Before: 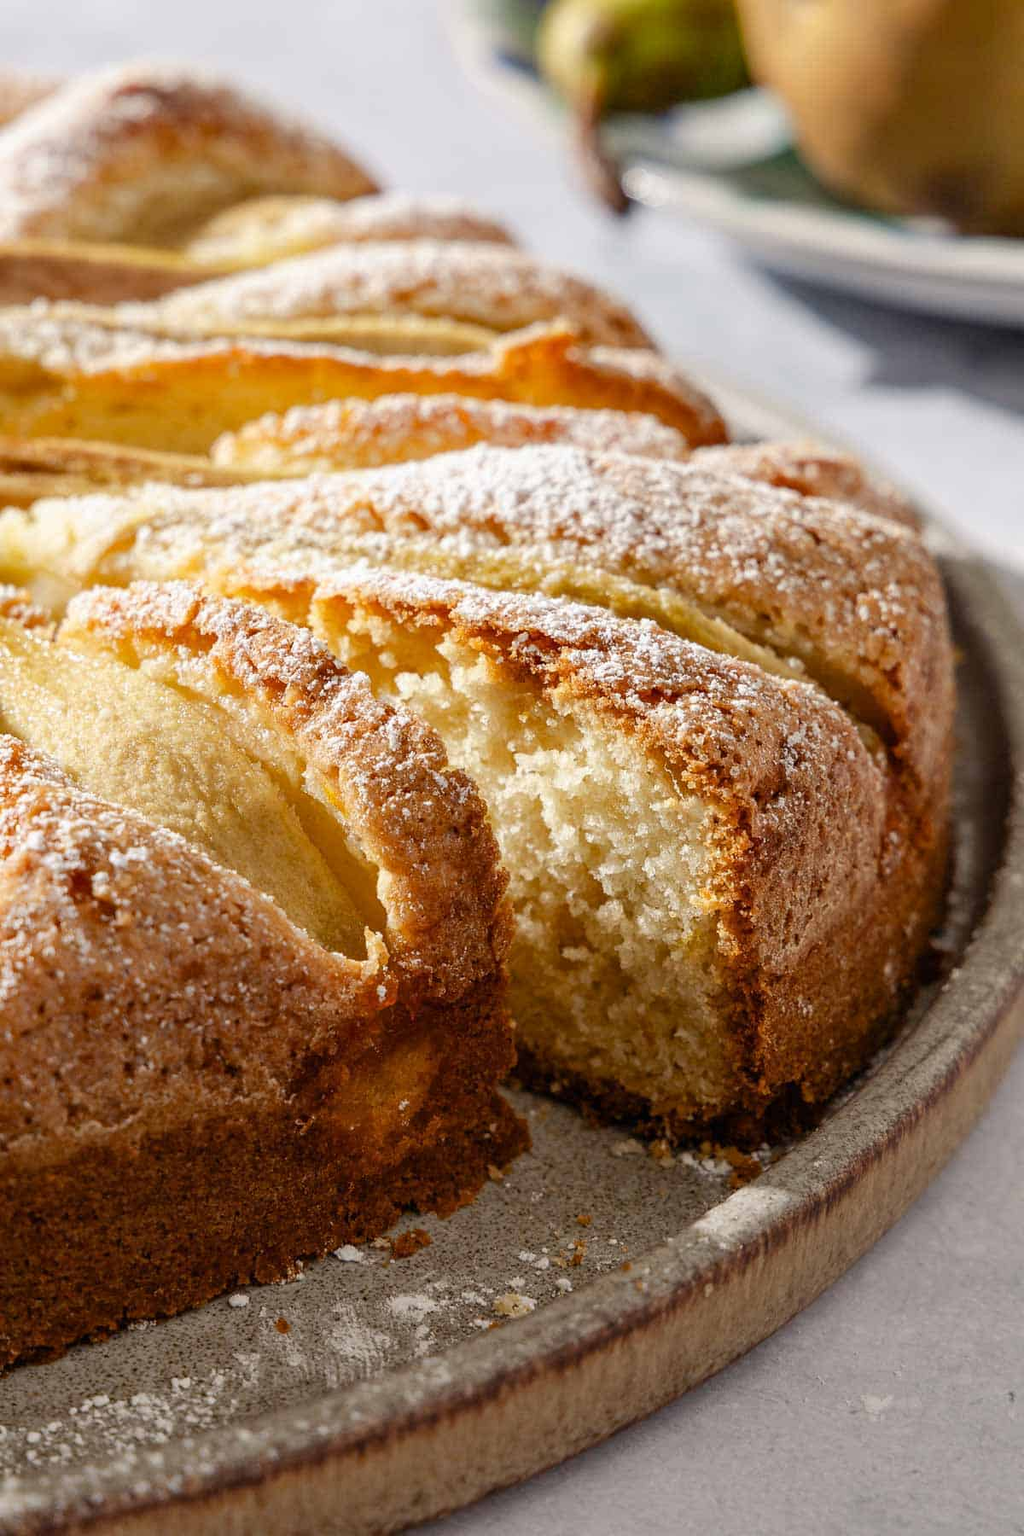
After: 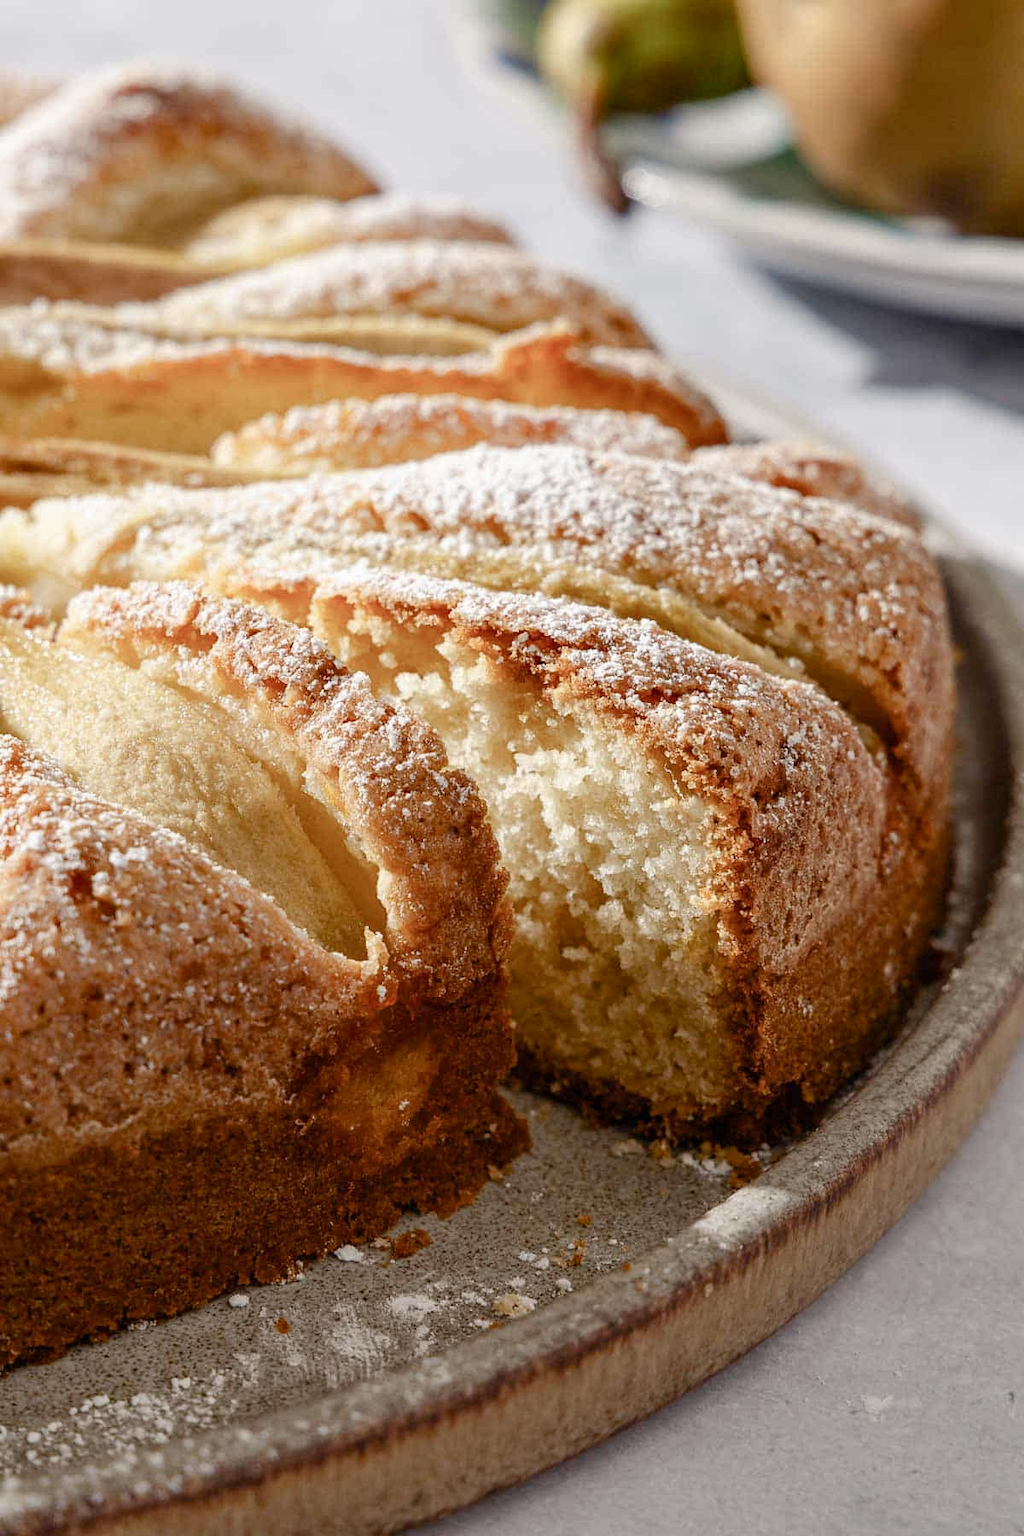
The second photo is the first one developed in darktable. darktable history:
color balance rgb: power › hue 313.69°, perceptual saturation grading › global saturation -9.773%, perceptual saturation grading › highlights -26.298%, perceptual saturation grading › shadows 21.167%, global vibrance 14.39%
